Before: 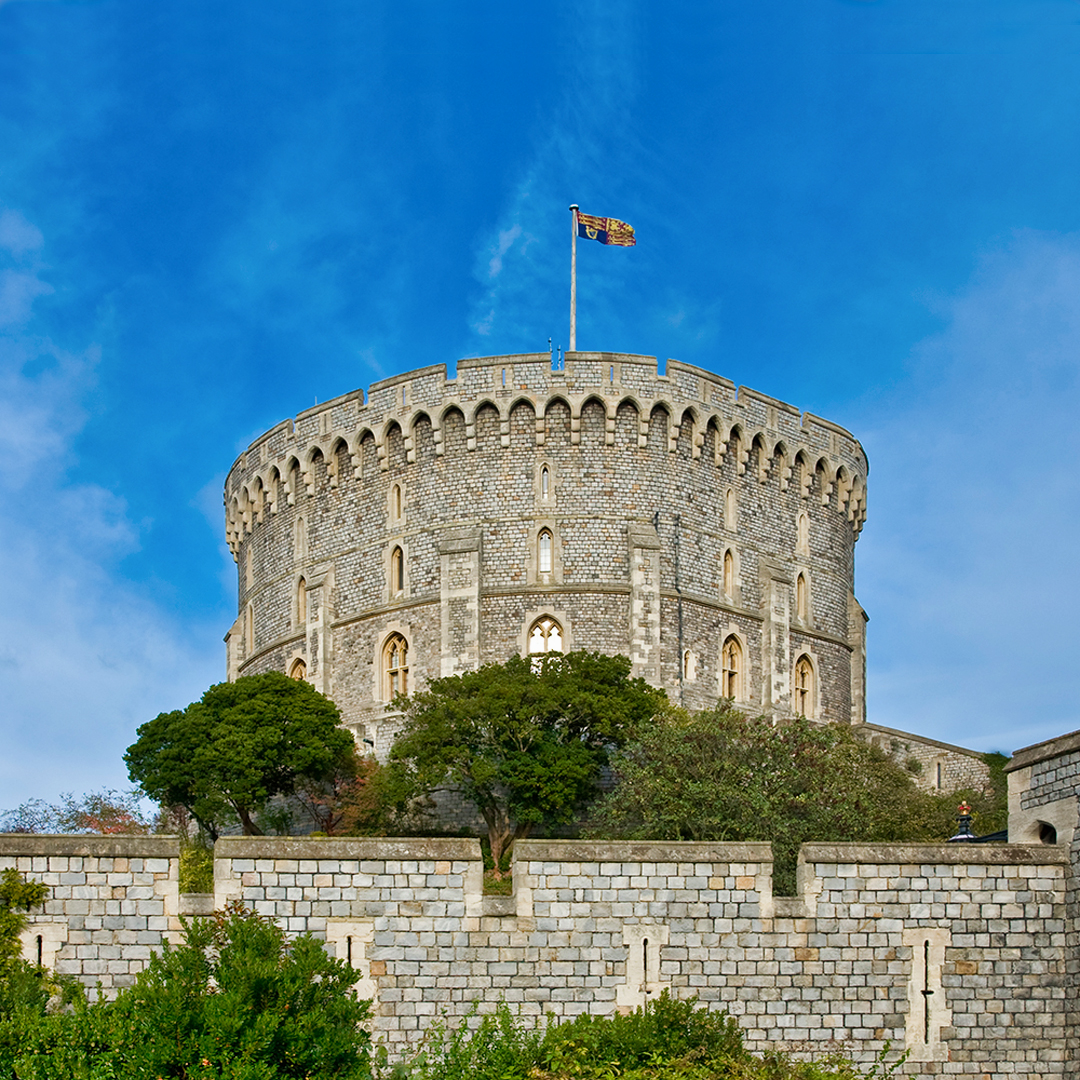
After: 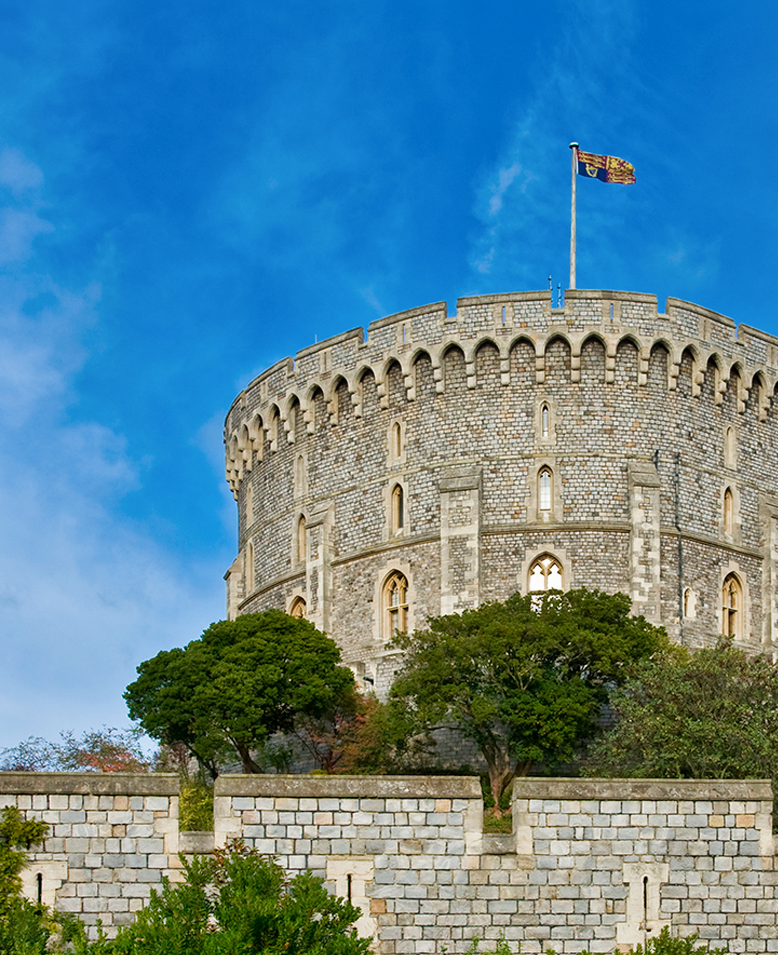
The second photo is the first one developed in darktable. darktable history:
crop: top 5.757%, right 27.876%, bottom 5.781%
